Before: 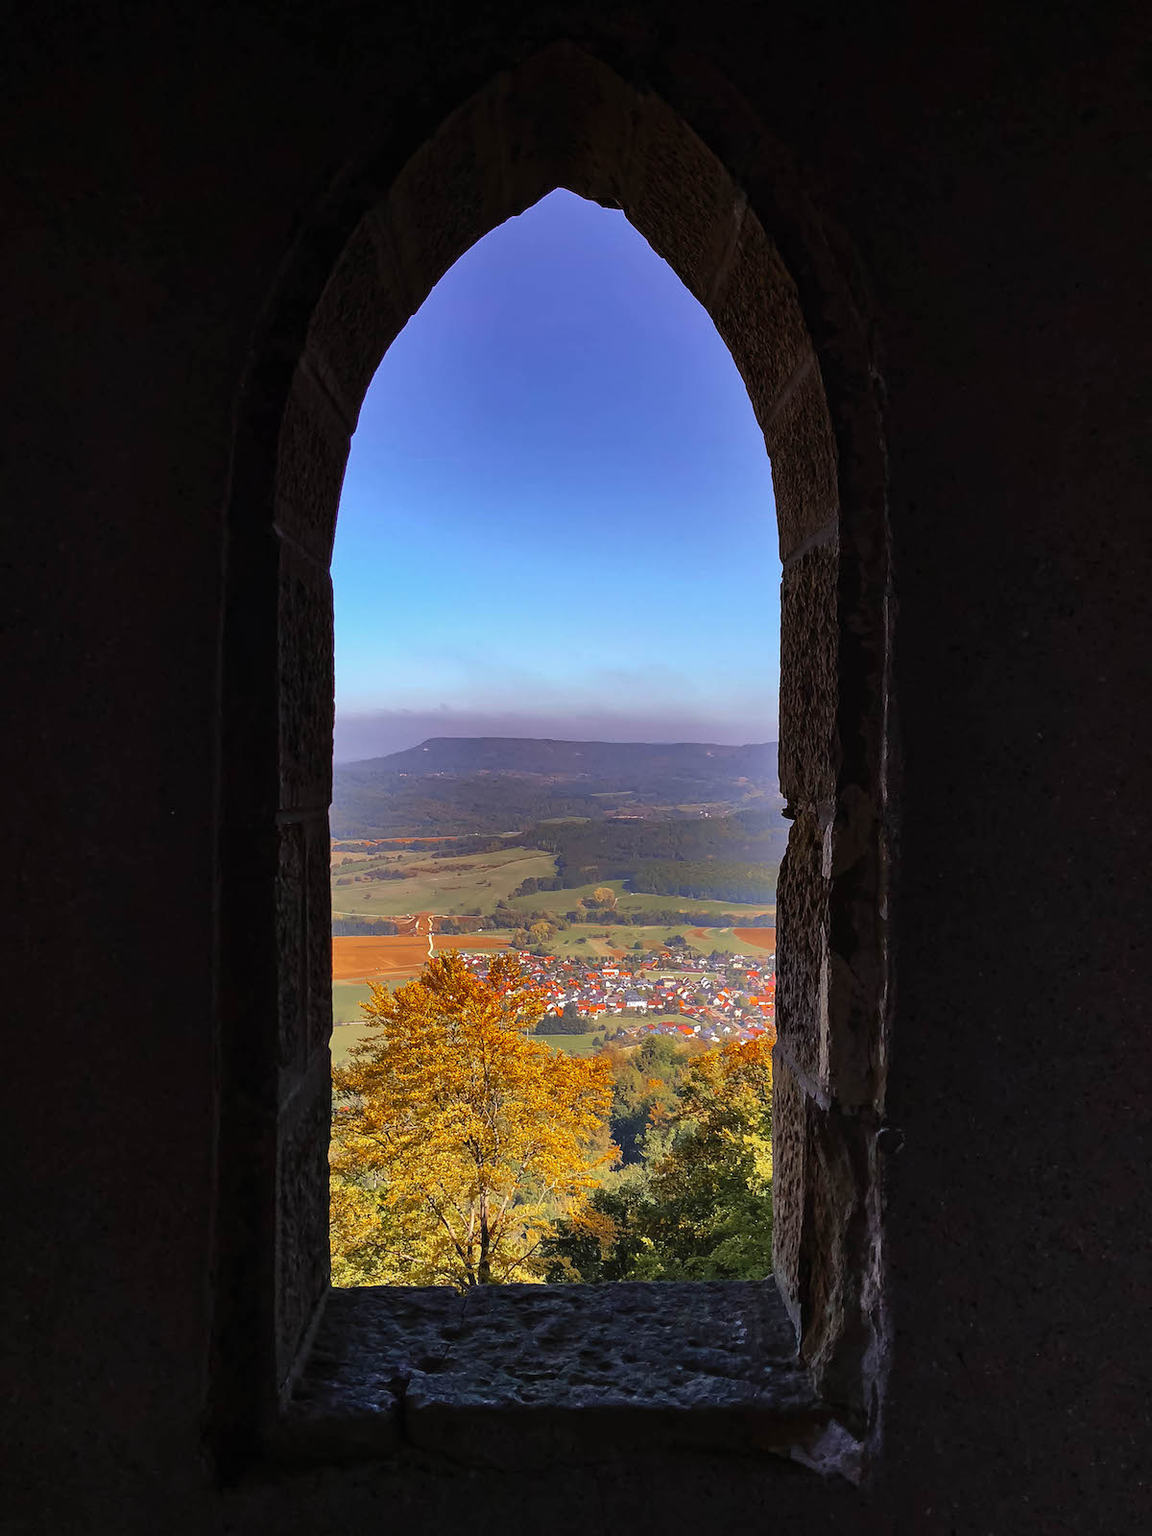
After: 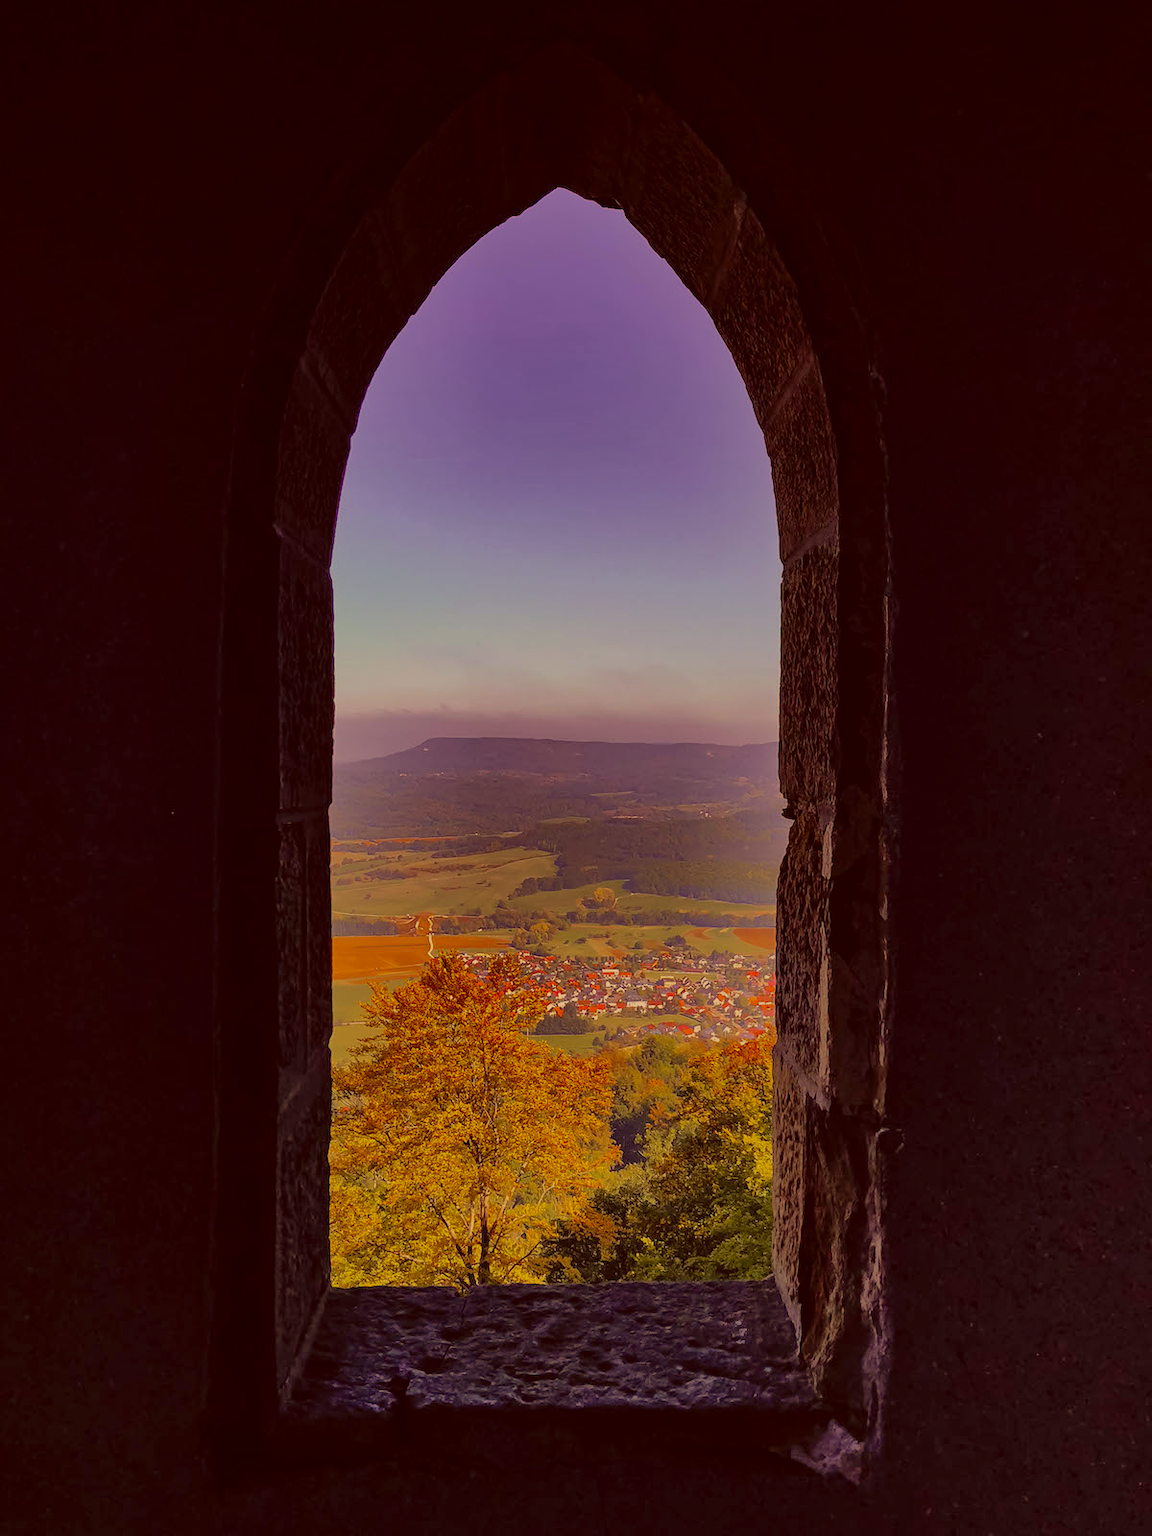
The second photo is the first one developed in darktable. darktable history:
exposure: black level correction 0, exposure -0.766 EV, compensate highlight preservation false
color correction: highlights a* 10.12, highlights b* 39.04, shadows a* 14.62, shadows b* 3.37
shadows and highlights: on, module defaults
